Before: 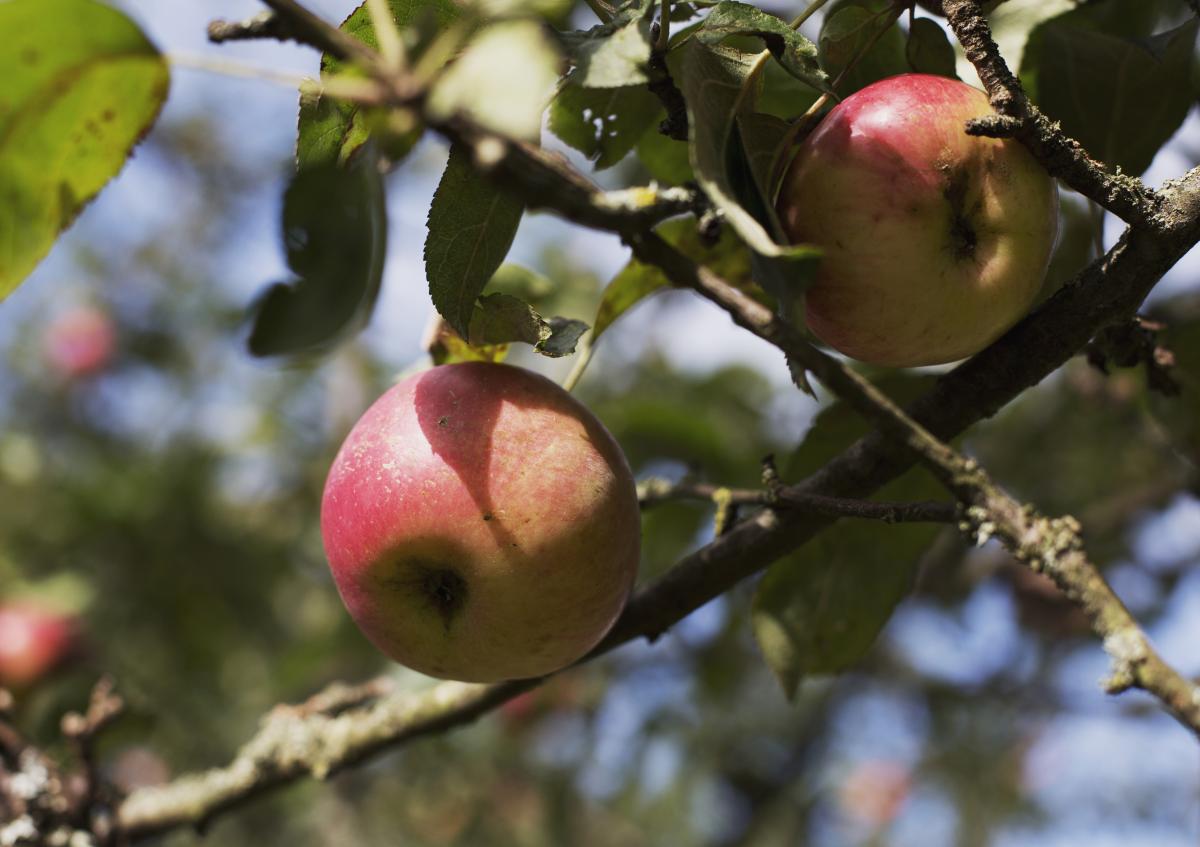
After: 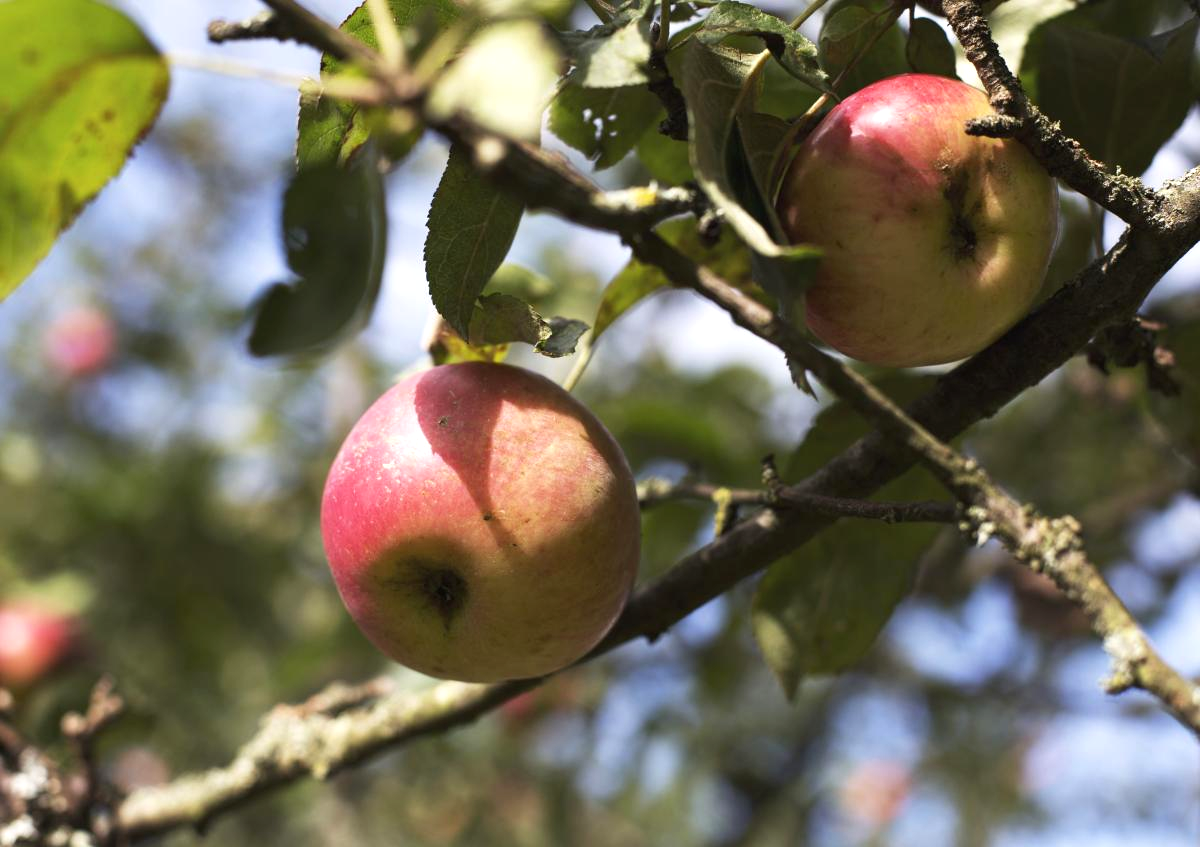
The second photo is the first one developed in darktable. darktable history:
exposure: exposure 0.497 EV, compensate highlight preservation false
